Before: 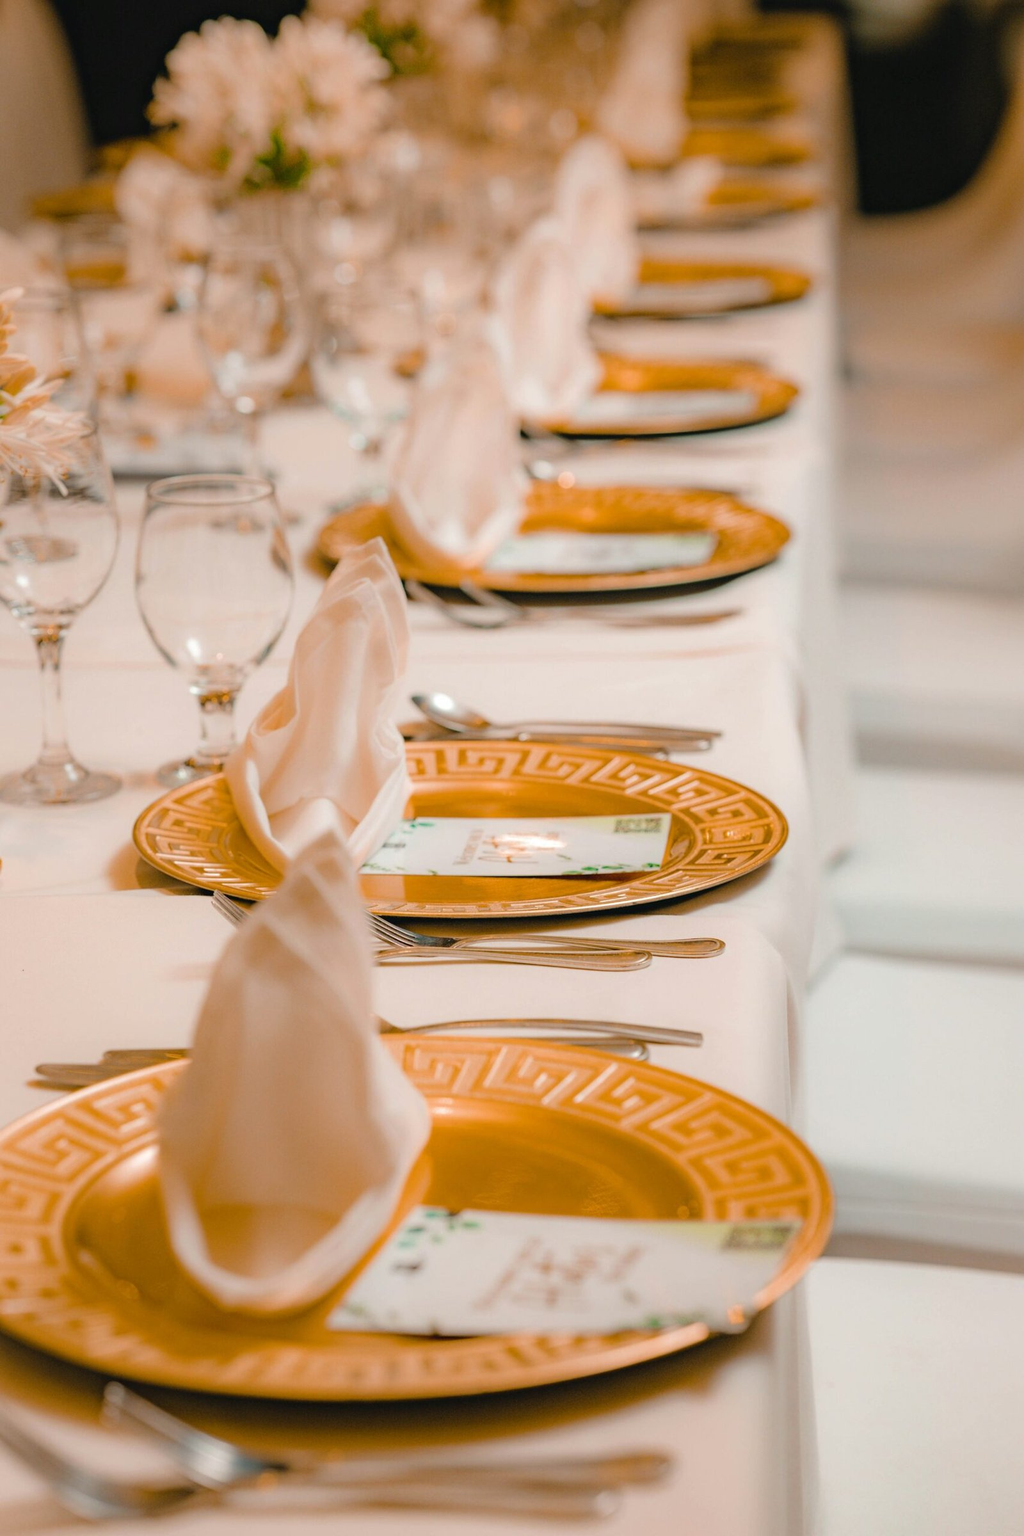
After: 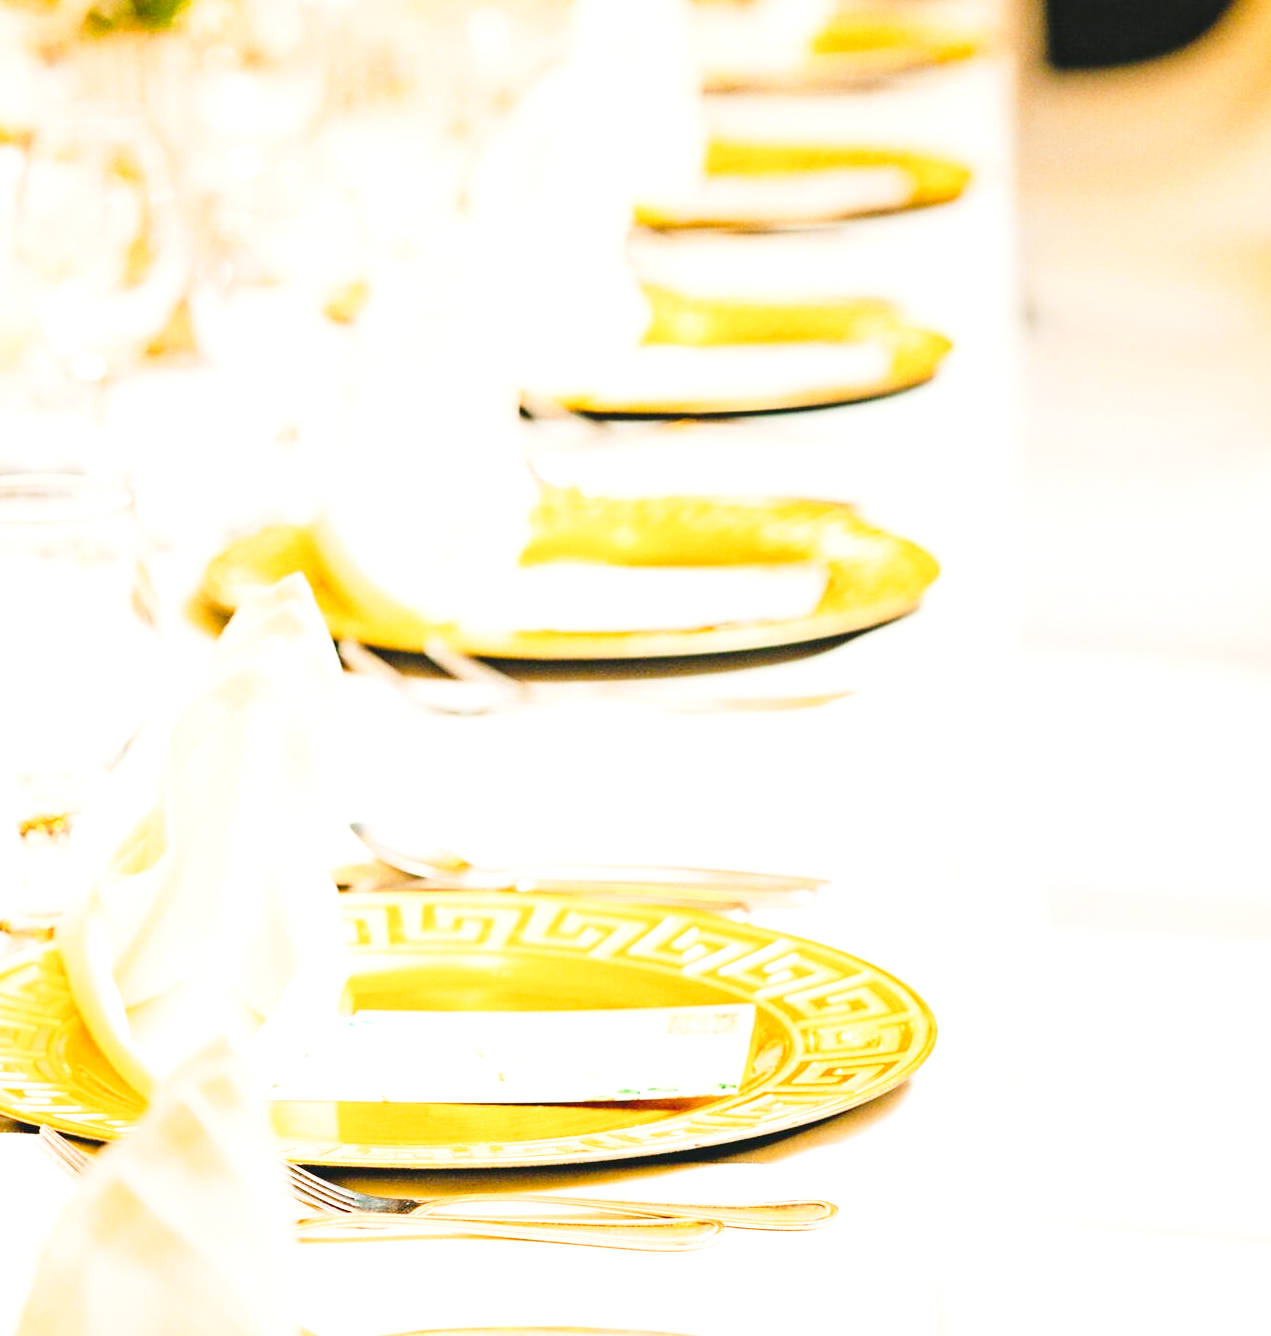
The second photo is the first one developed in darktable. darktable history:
base curve: curves: ch0 [(0, 0) (0.028, 0.03) (0.121, 0.232) (0.46, 0.748) (0.859, 0.968) (1, 1)], preserve colors none
exposure: black level correction 0, exposure 1.4 EV, compensate highlight preservation false
crop: left 18.38%, top 11.092%, right 2.134%, bottom 33.217%
